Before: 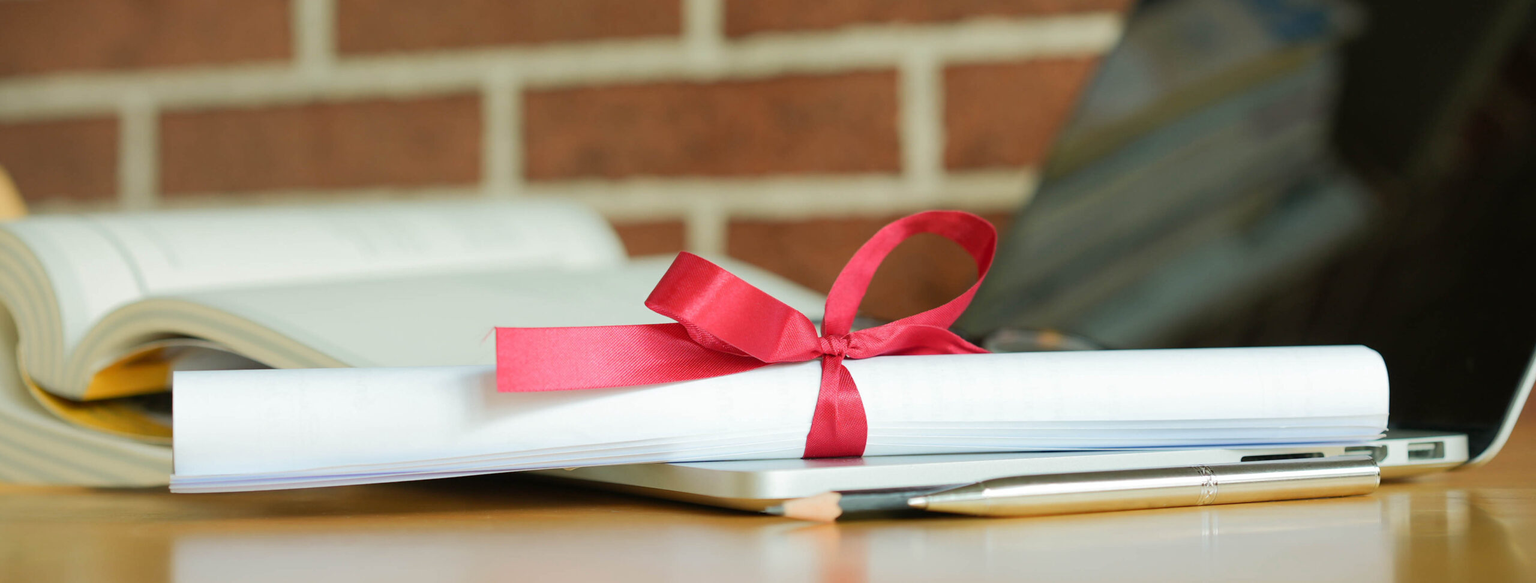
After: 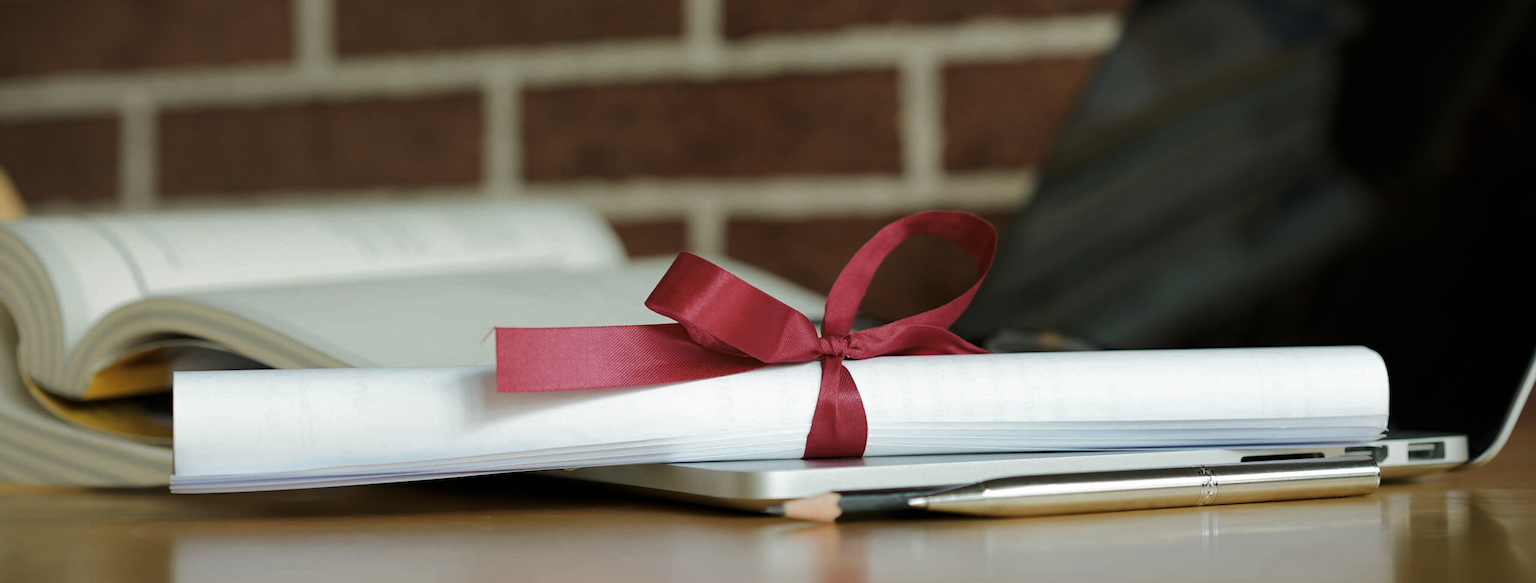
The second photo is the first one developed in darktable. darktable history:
levels: levels [0, 0.618, 1]
